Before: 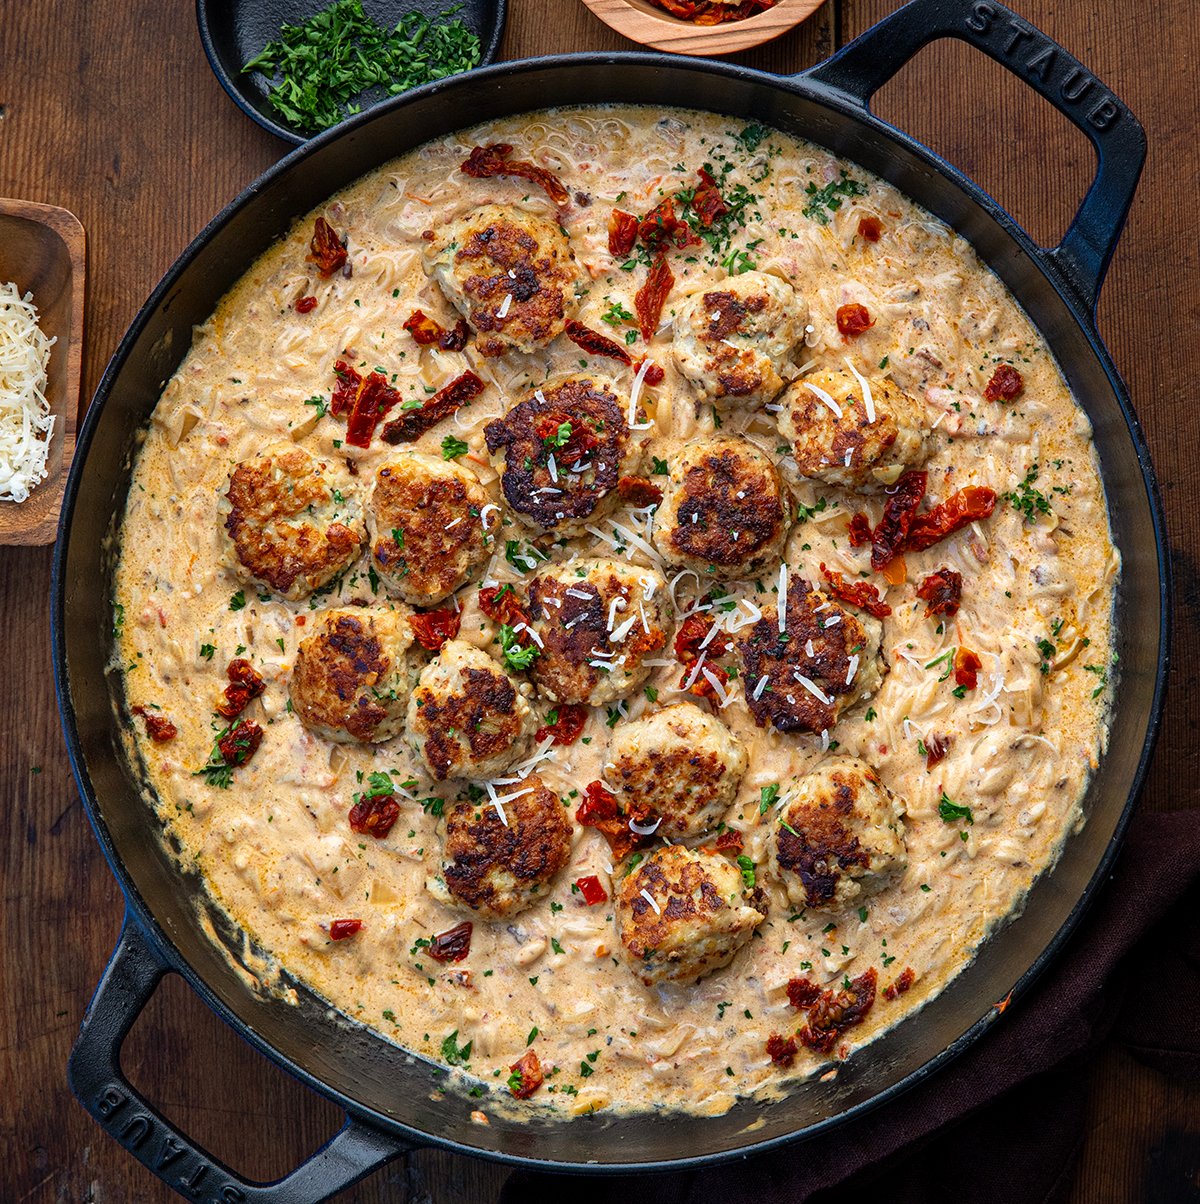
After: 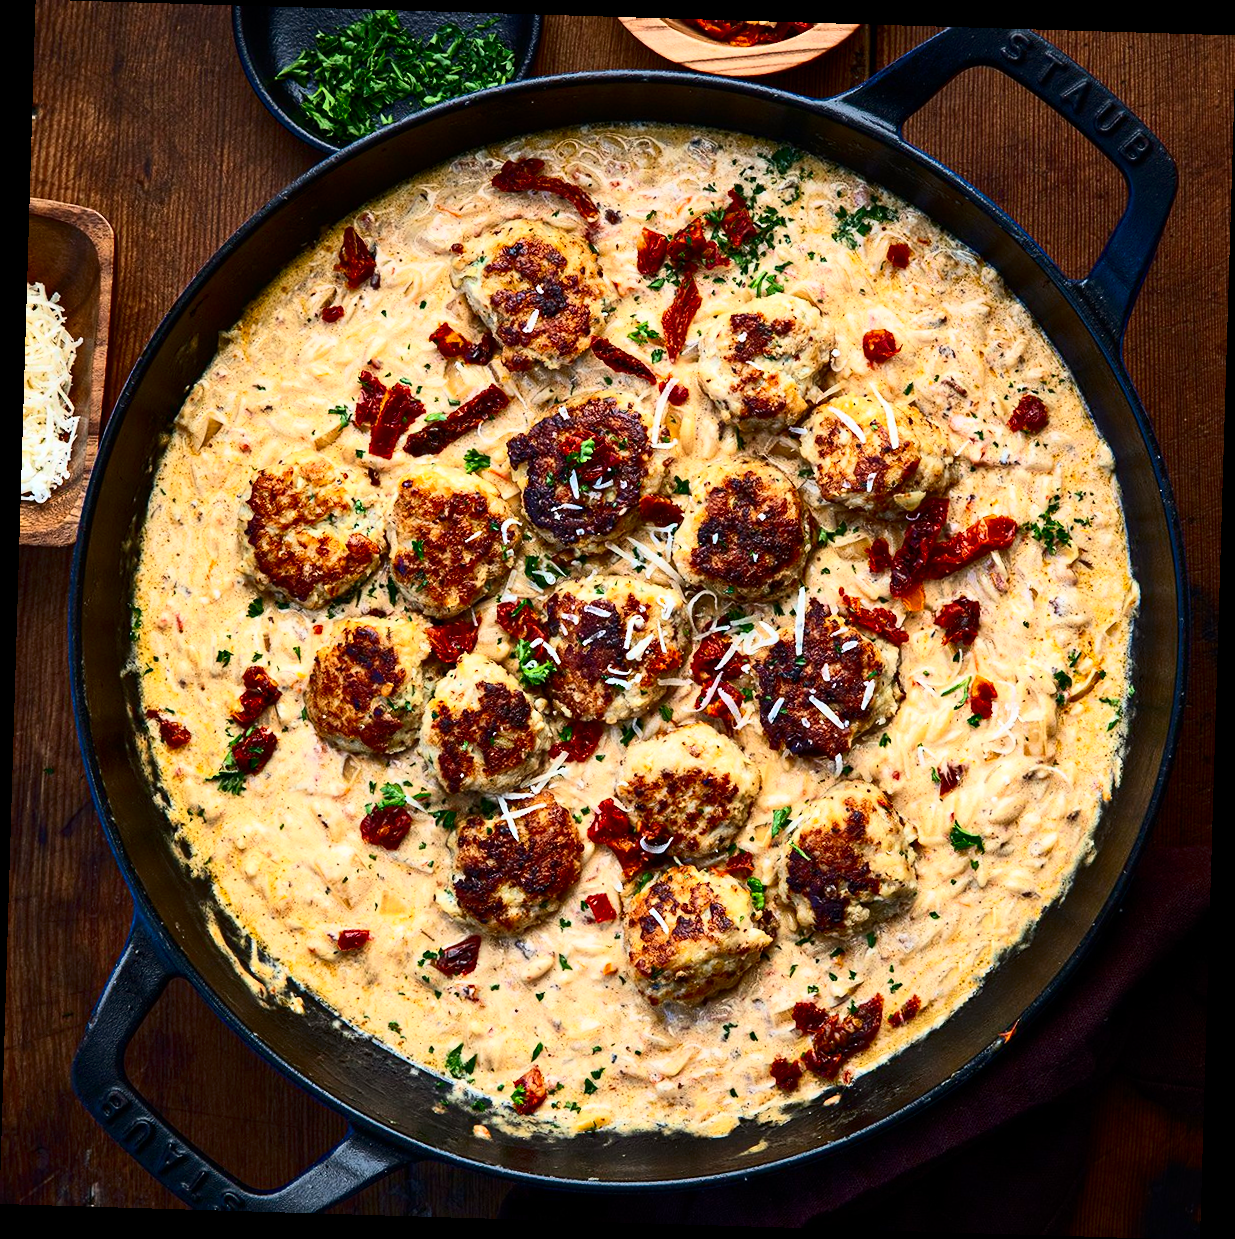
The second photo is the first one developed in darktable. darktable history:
contrast brightness saturation: contrast 0.4, brightness 0.05, saturation 0.25
rotate and perspective: rotation 1.72°, automatic cropping off
